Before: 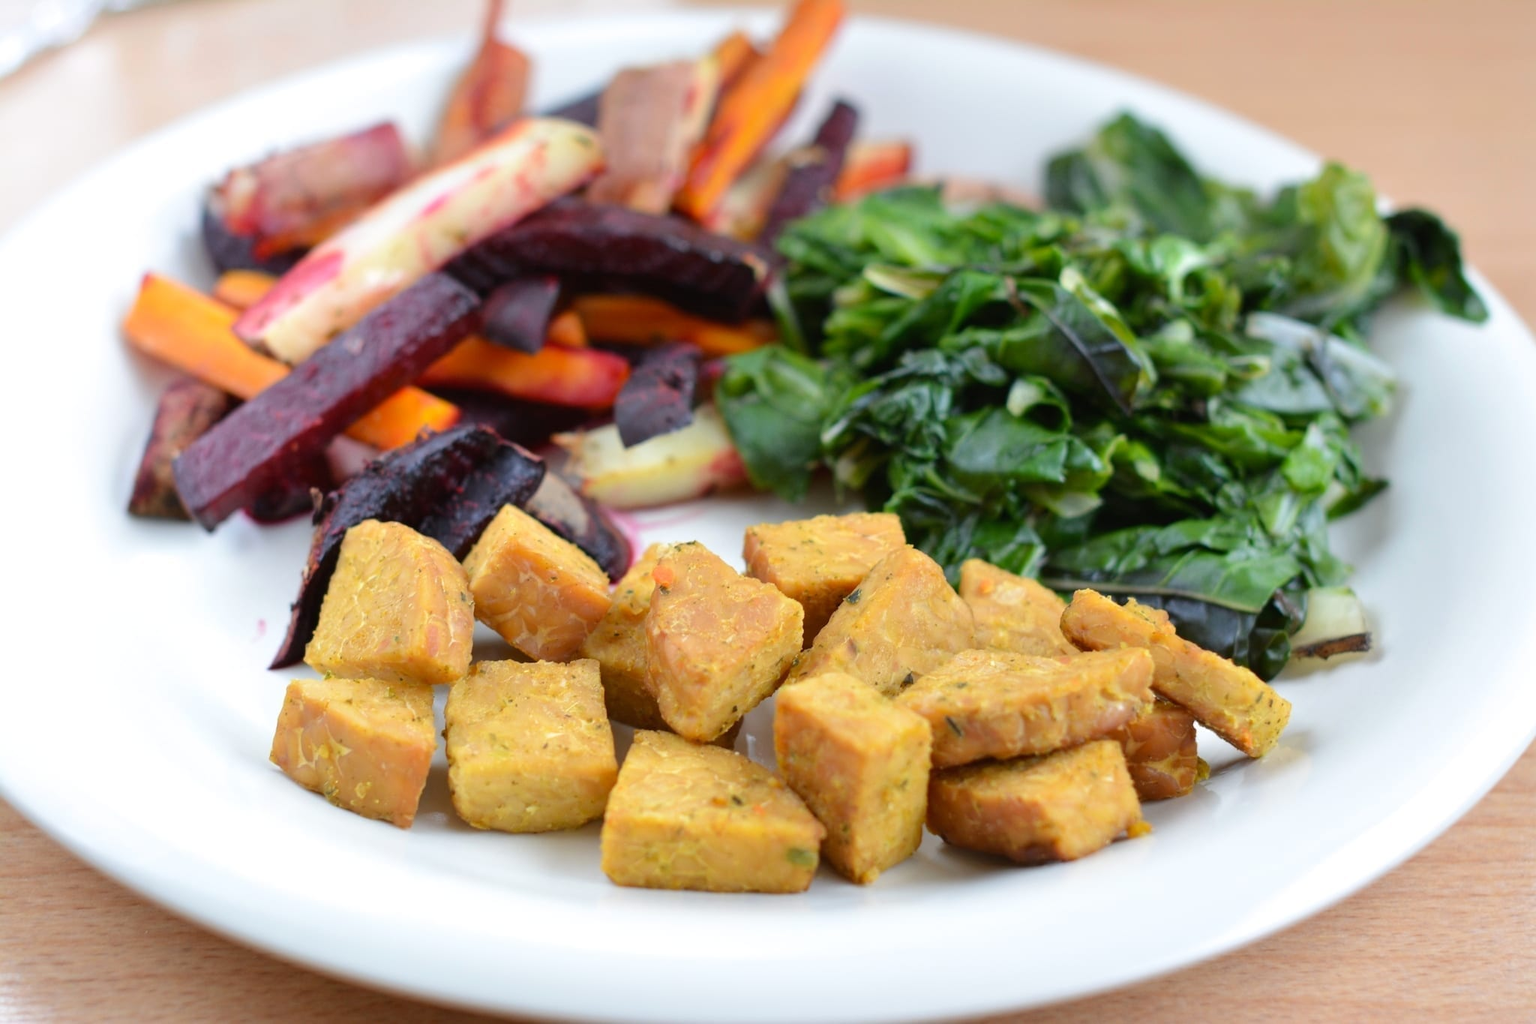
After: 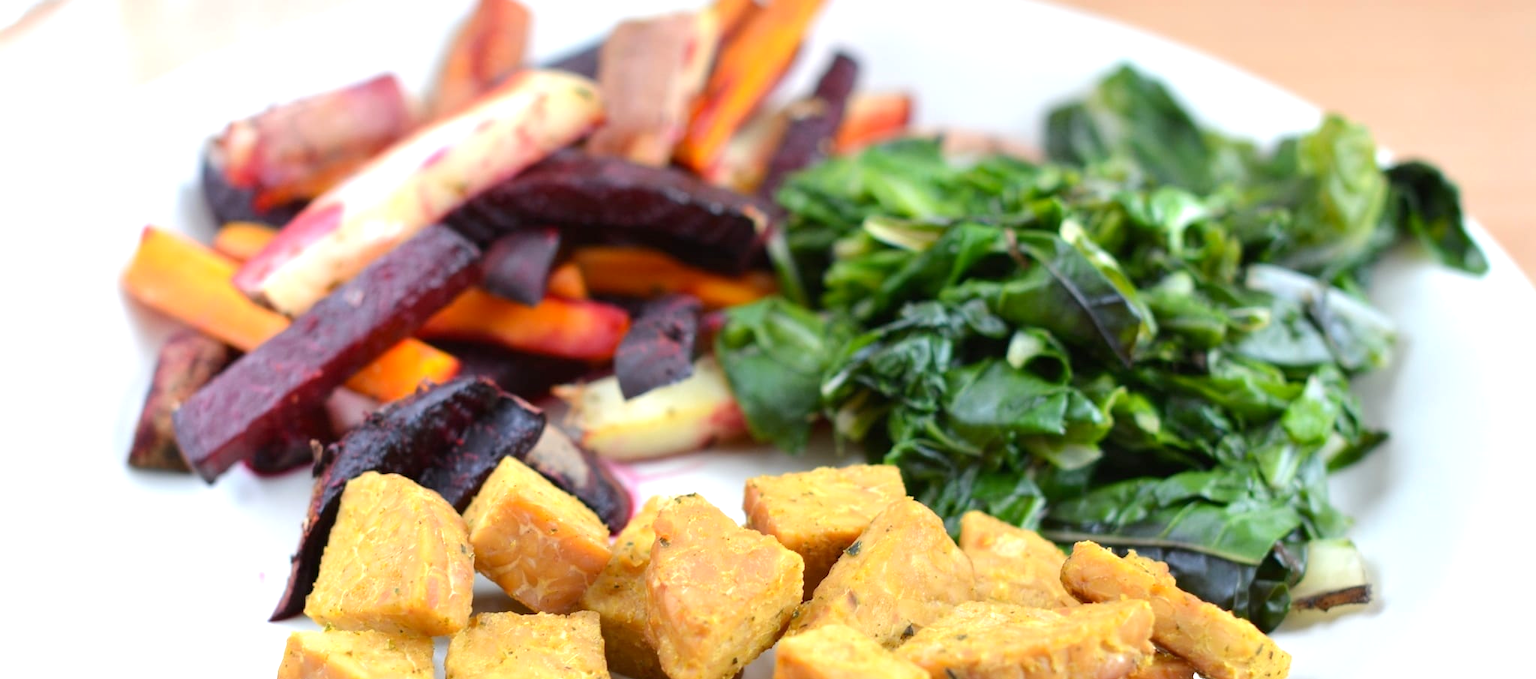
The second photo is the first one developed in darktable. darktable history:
crop and rotate: top 4.743%, bottom 28.876%
exposure: black level correction 0.001, exposure 0.5 EV, compensate exposure bias true, compensate highlight preservation false
